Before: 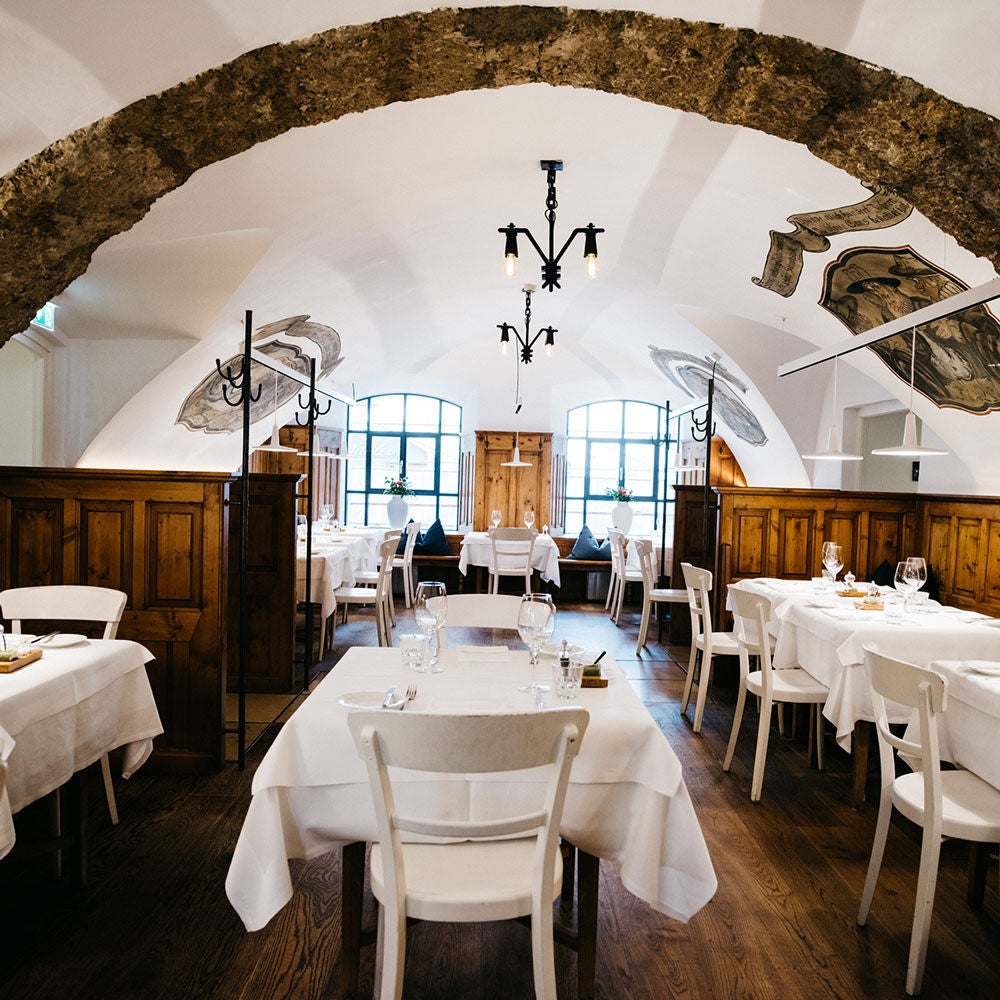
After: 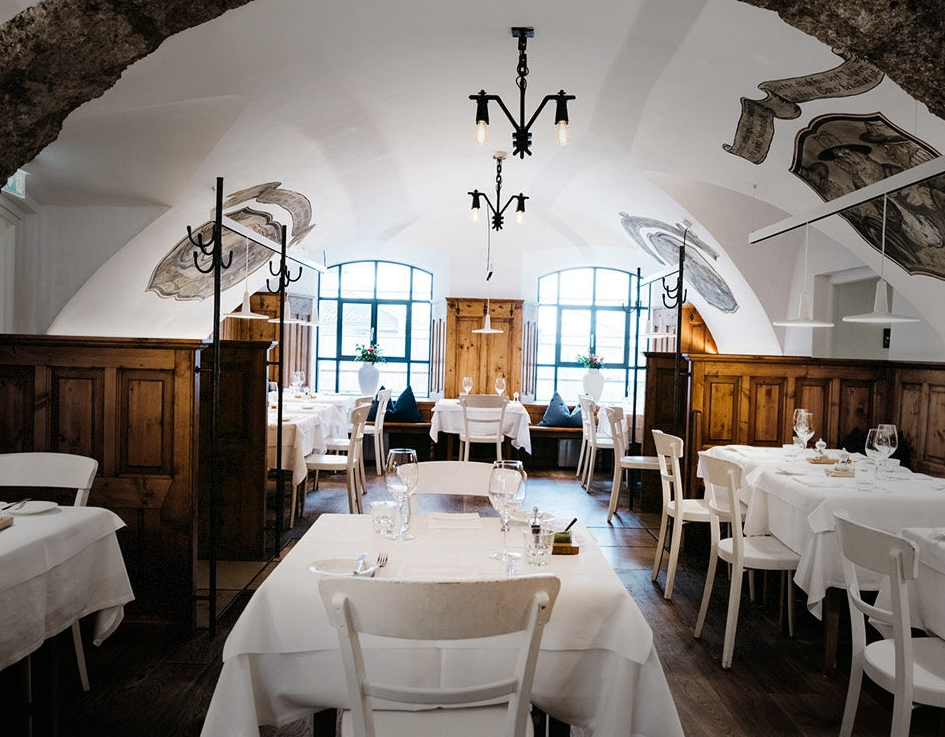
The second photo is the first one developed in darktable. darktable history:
crop and rotate: left 2.989%, top 13.394%, right 2.429%, bottom 12.899%
exposure: compensate exposure bias true, compensate highlight preservation false
vignetting: fall-off start 47.74%, automatic ratio true, width/height ratio 1.293, dithering 8-bit output, unbound false
